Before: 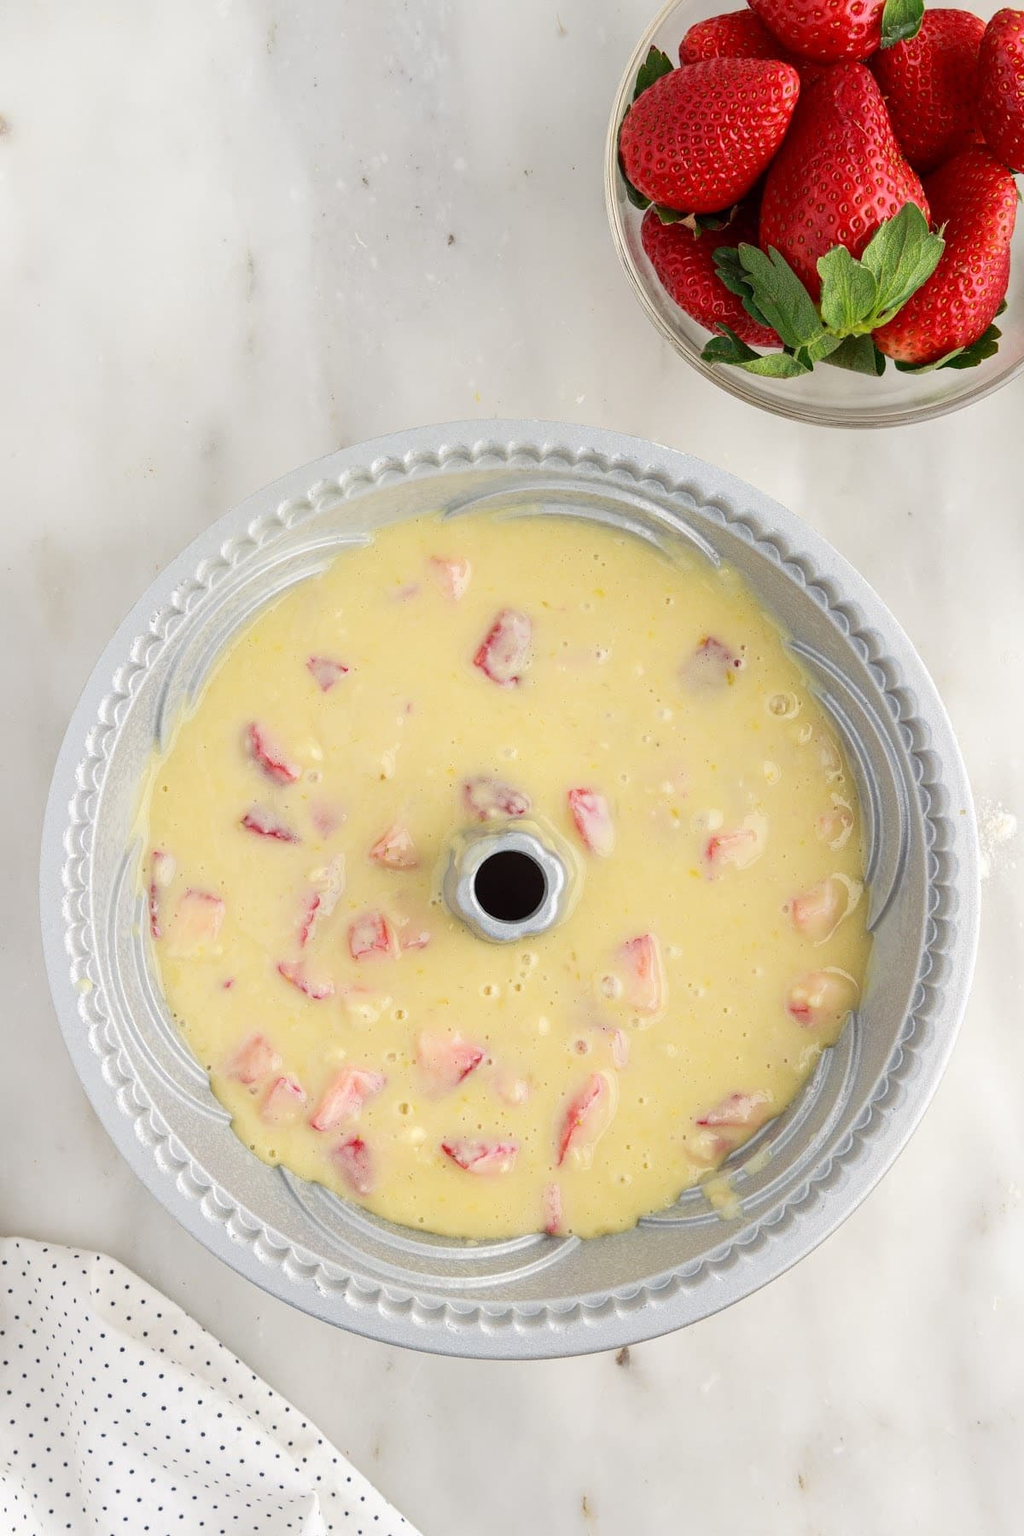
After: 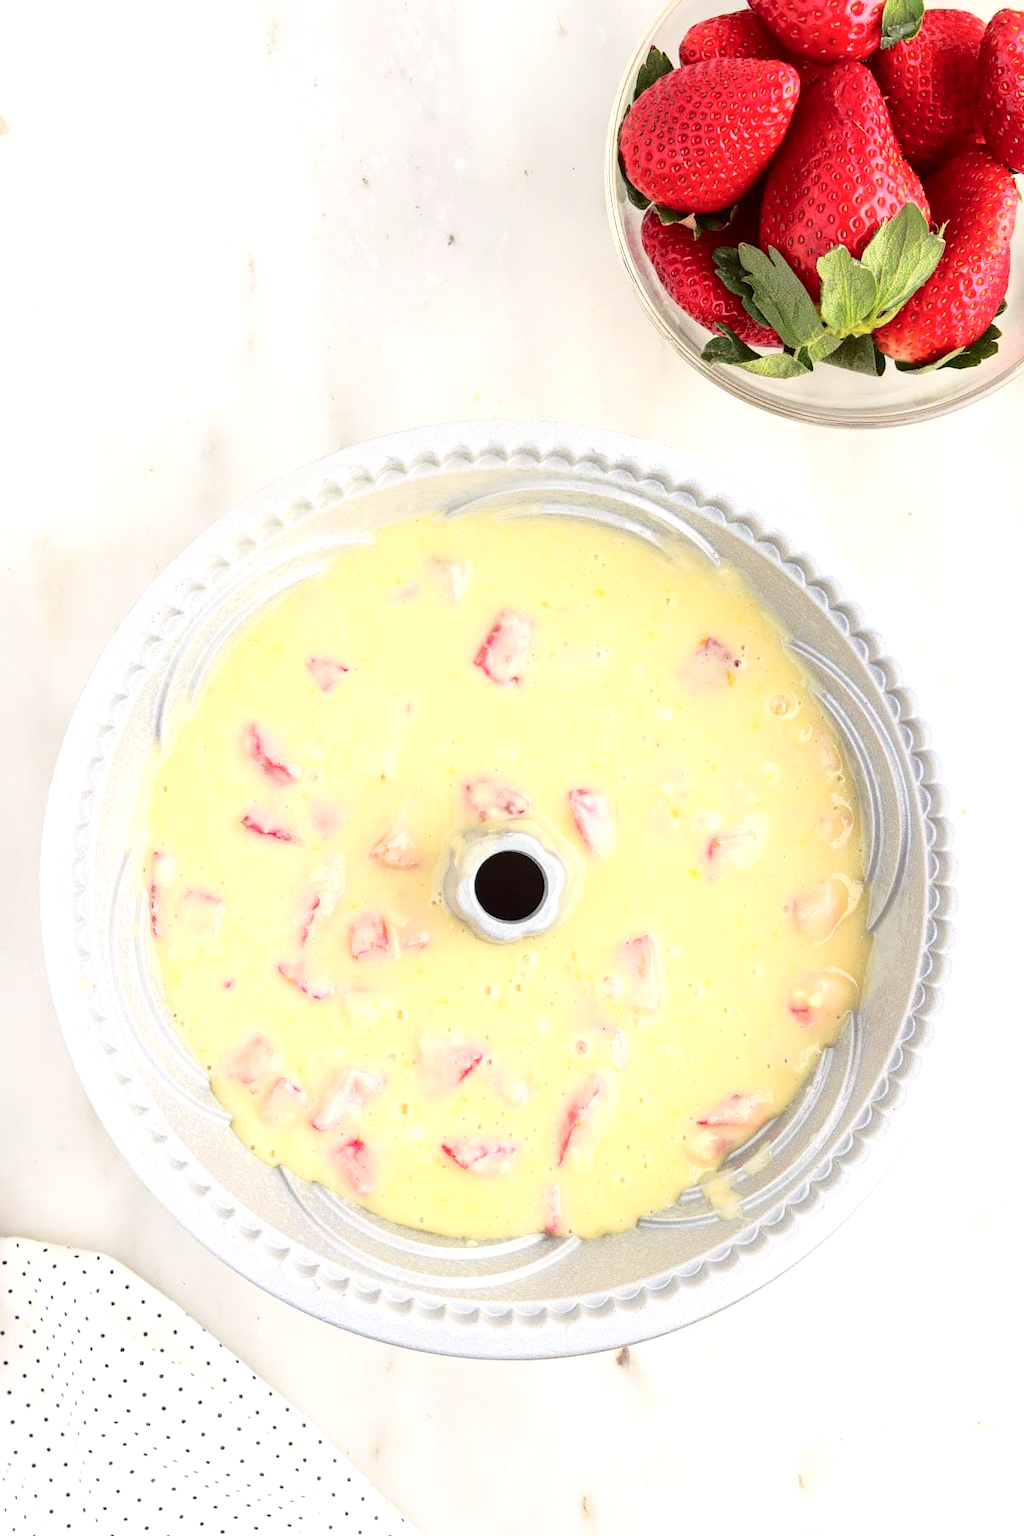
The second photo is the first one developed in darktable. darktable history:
tone curve: curves: ch0 [(0.003, 0.015) (0.104, 0.07) (0.239, 0.201) (0.327, 0.317) (0.401, 0.443) (0.495, 0.55) (0.65, 0.68) (0.832, 0.858) (1, 0.977)]; ch1 [(0, 0) (0.161, 0.092) (0.35, 0.33) (0.379, 0.401) (0.447, 0.476) (0.495, 0.499) (0.515, 0.518) (0.55, 0.557) (0.621, 0.615) (0.718, 0.734) (1, 1)]; ch2 [(0, 0) (0.359, 0.372) (0.437, 0.437) (0.502, 0.501) (0.534, 0.537) (0.599, 0.586) (1, 1)], color space Lab, independent channels, preserve colors none
exposure: exposure 0.781 EV, compensate highlight preservation false
